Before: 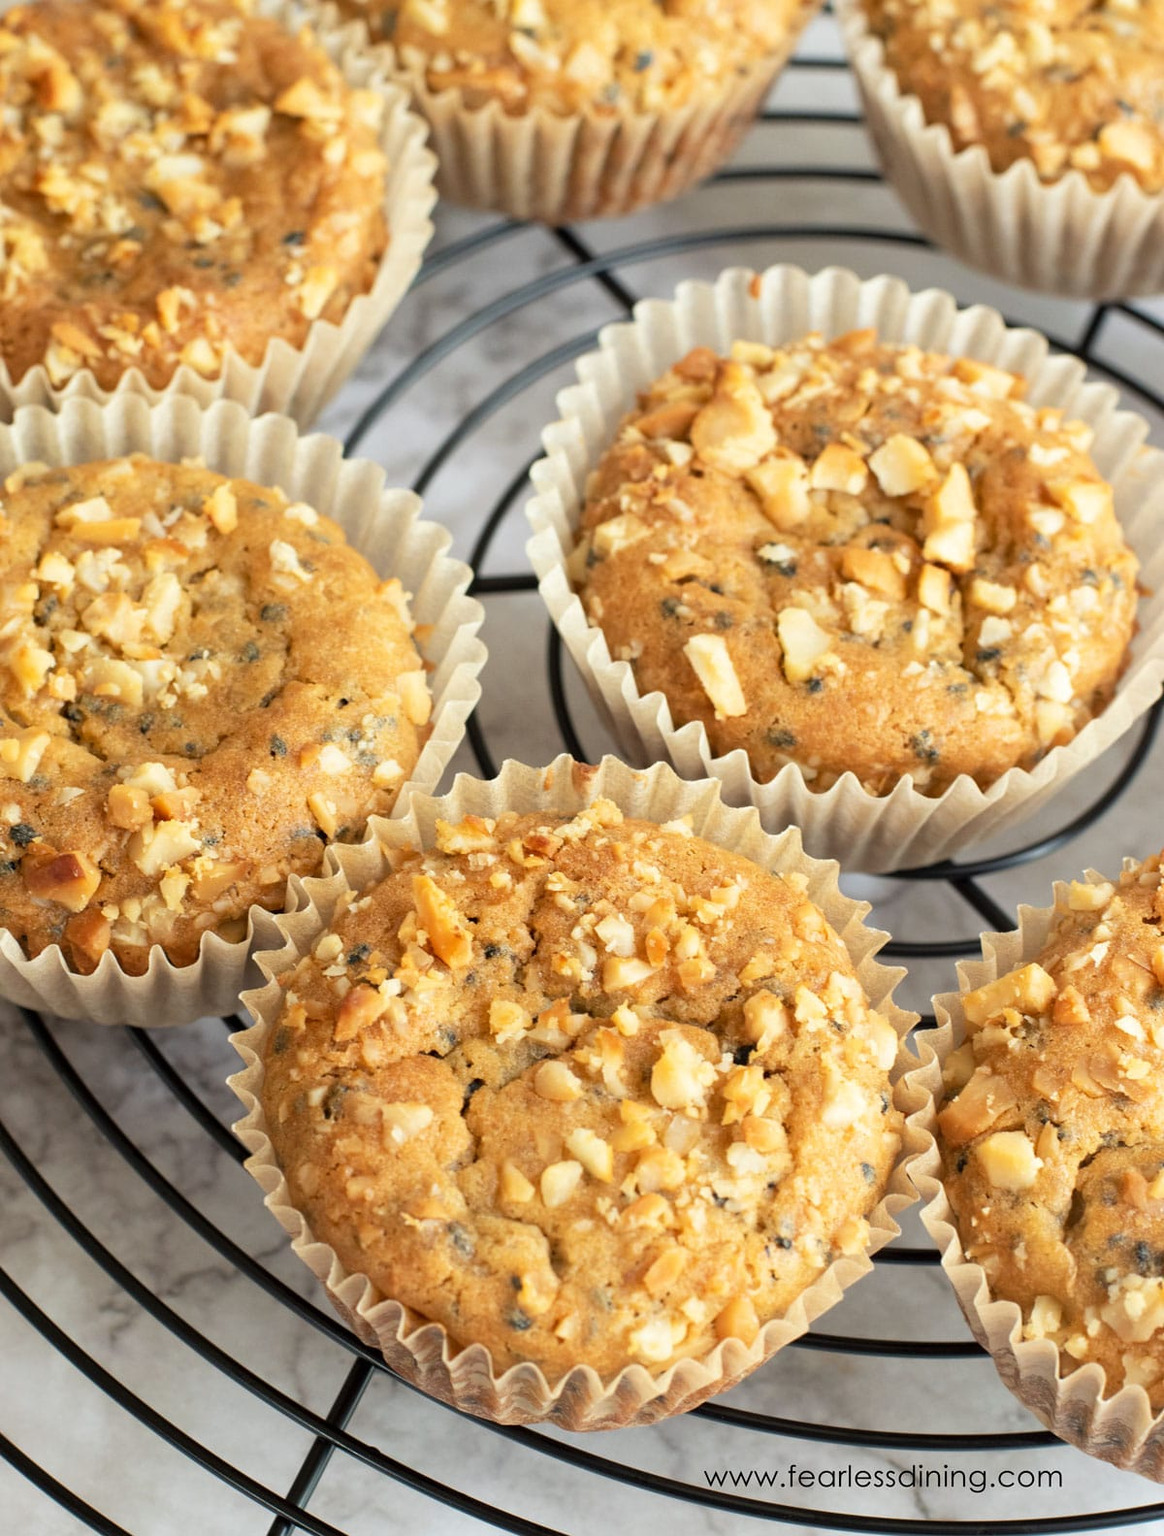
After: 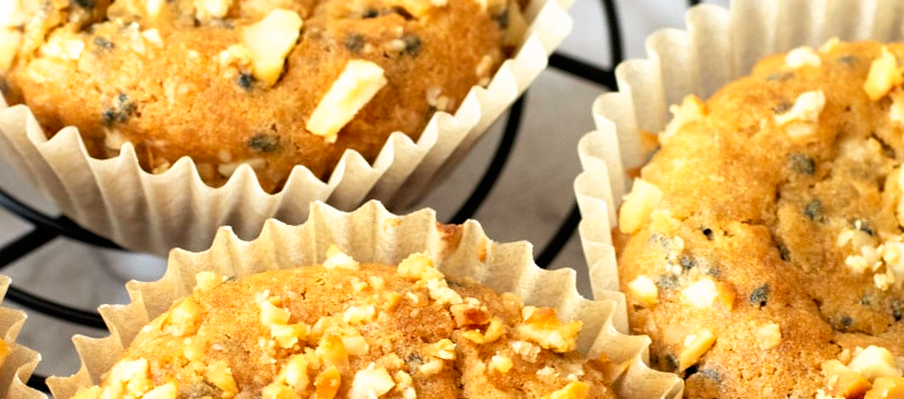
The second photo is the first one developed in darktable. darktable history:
crop and rotate: angle 16.12°, top 30.835%, bottom 35.653%
tone curve: curves: ch0 [(0, 0) (0.003, 0) (0.011, 0.001) (0.025, 0.003) (0.044, 0.004) (0.069, 0.007) (0.1, 0.01) (0.136, 0.033) (0.177, 0.082) (0.224, 0.141) (0.277, 0.208) (0.335, 0.282) (0.399, 0.363) (0.468, 0.451) (0.543, 0.545) (0.623, 0.647) (0.709, 0.756) (0.801, 0.87) (0.898, 0.972) (1, 1)], preserve colors none
exposure: compensate highlight preservation false
